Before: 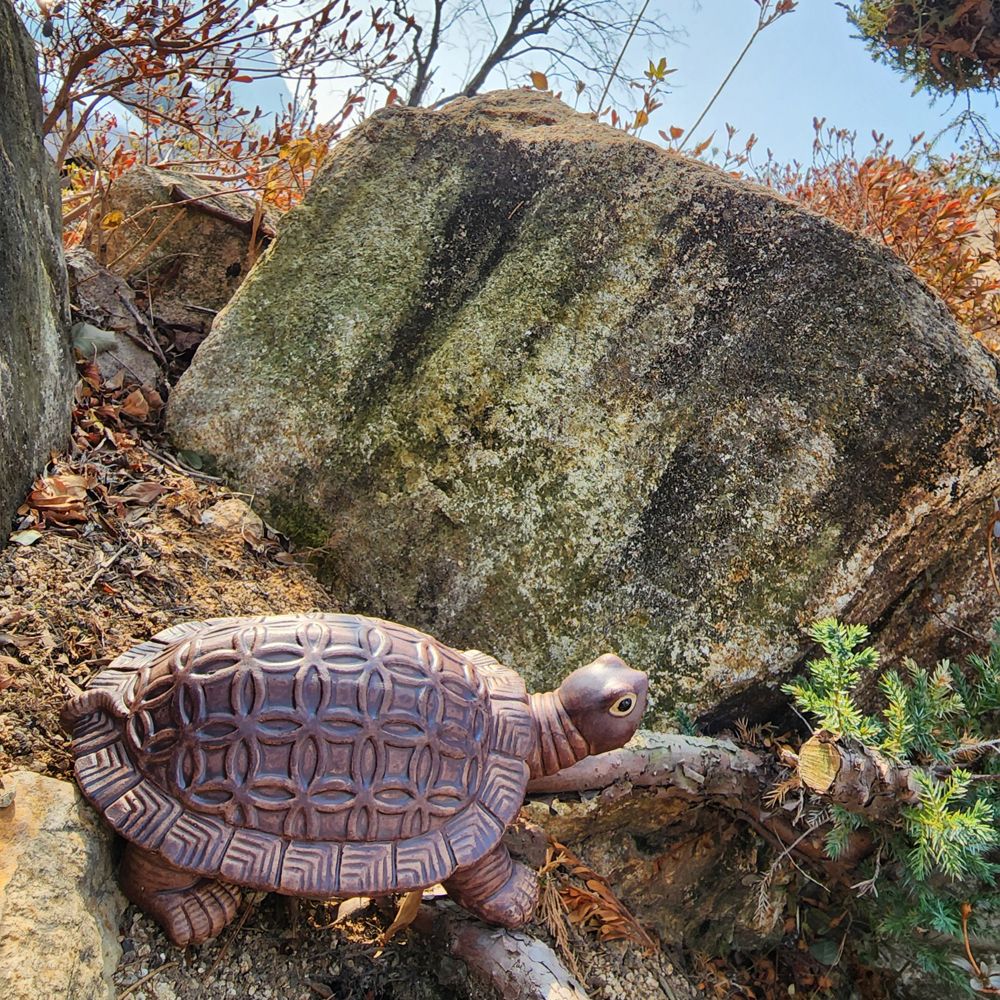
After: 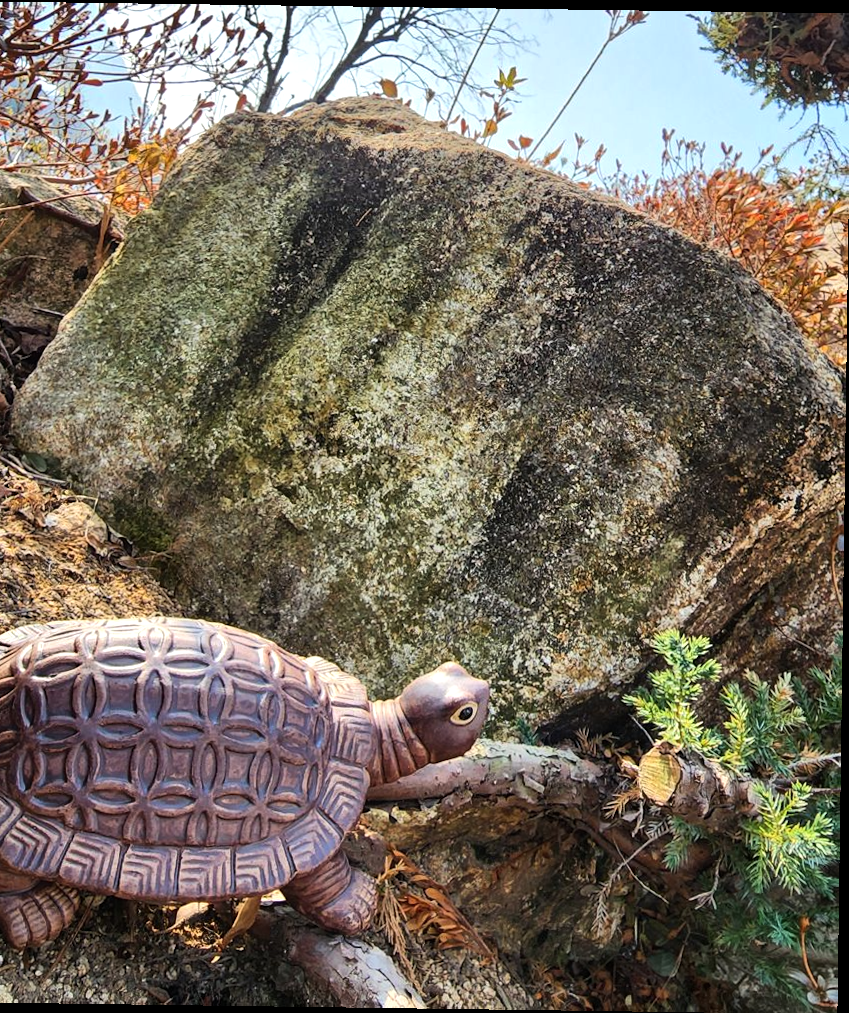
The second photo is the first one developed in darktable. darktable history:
tone equalizer: -8 EV -0.417 EV, -7 EV -0.389 EV, -6 EV -0.333 EV, -5 EV -0.222 EV, -3 EV 0.222 EV, -2 EV 0.333 EV, -1 EV 0.389 EV, +0 EV 0.417 EV, edges refinement/feathering 500, mask exposure compensation -1.57 EV, preserve details no
crop: left 16.145%
rotate and perspective: rotation 0.8°, automatic cropping off
